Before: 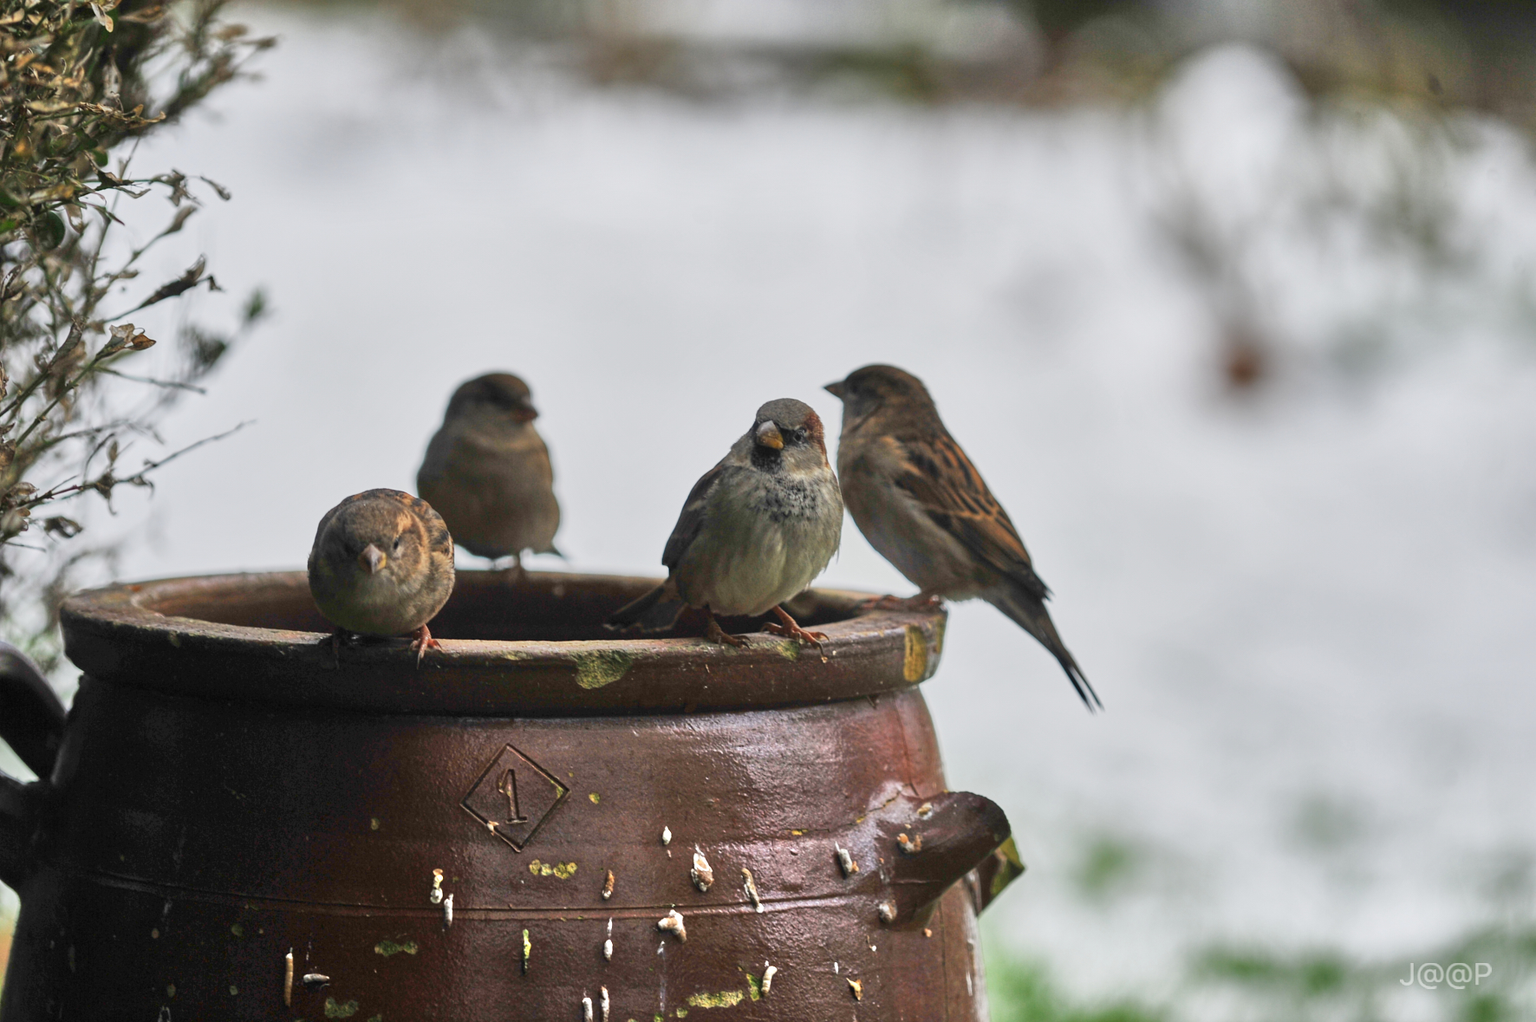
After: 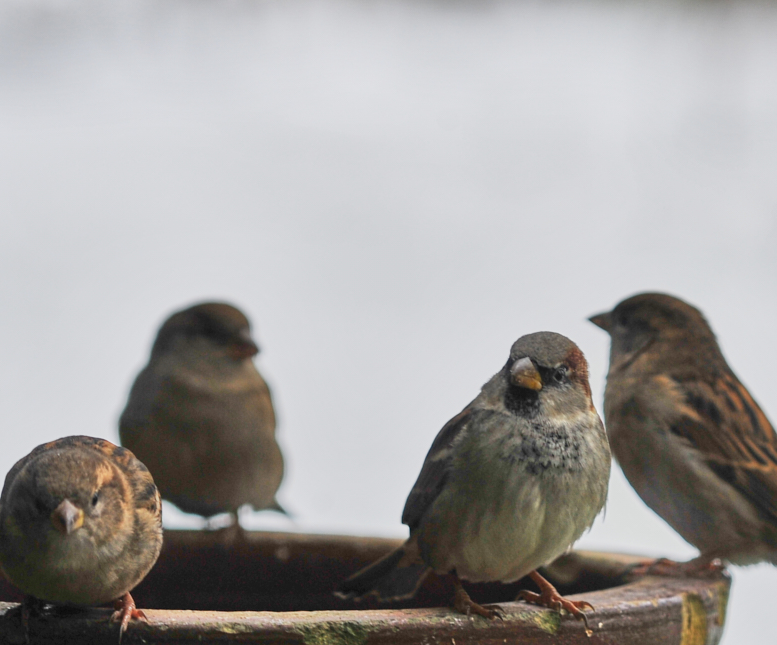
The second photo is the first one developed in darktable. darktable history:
crop: left 20.482%, top 10.913%, right 35.644%, bottom 34.331%
